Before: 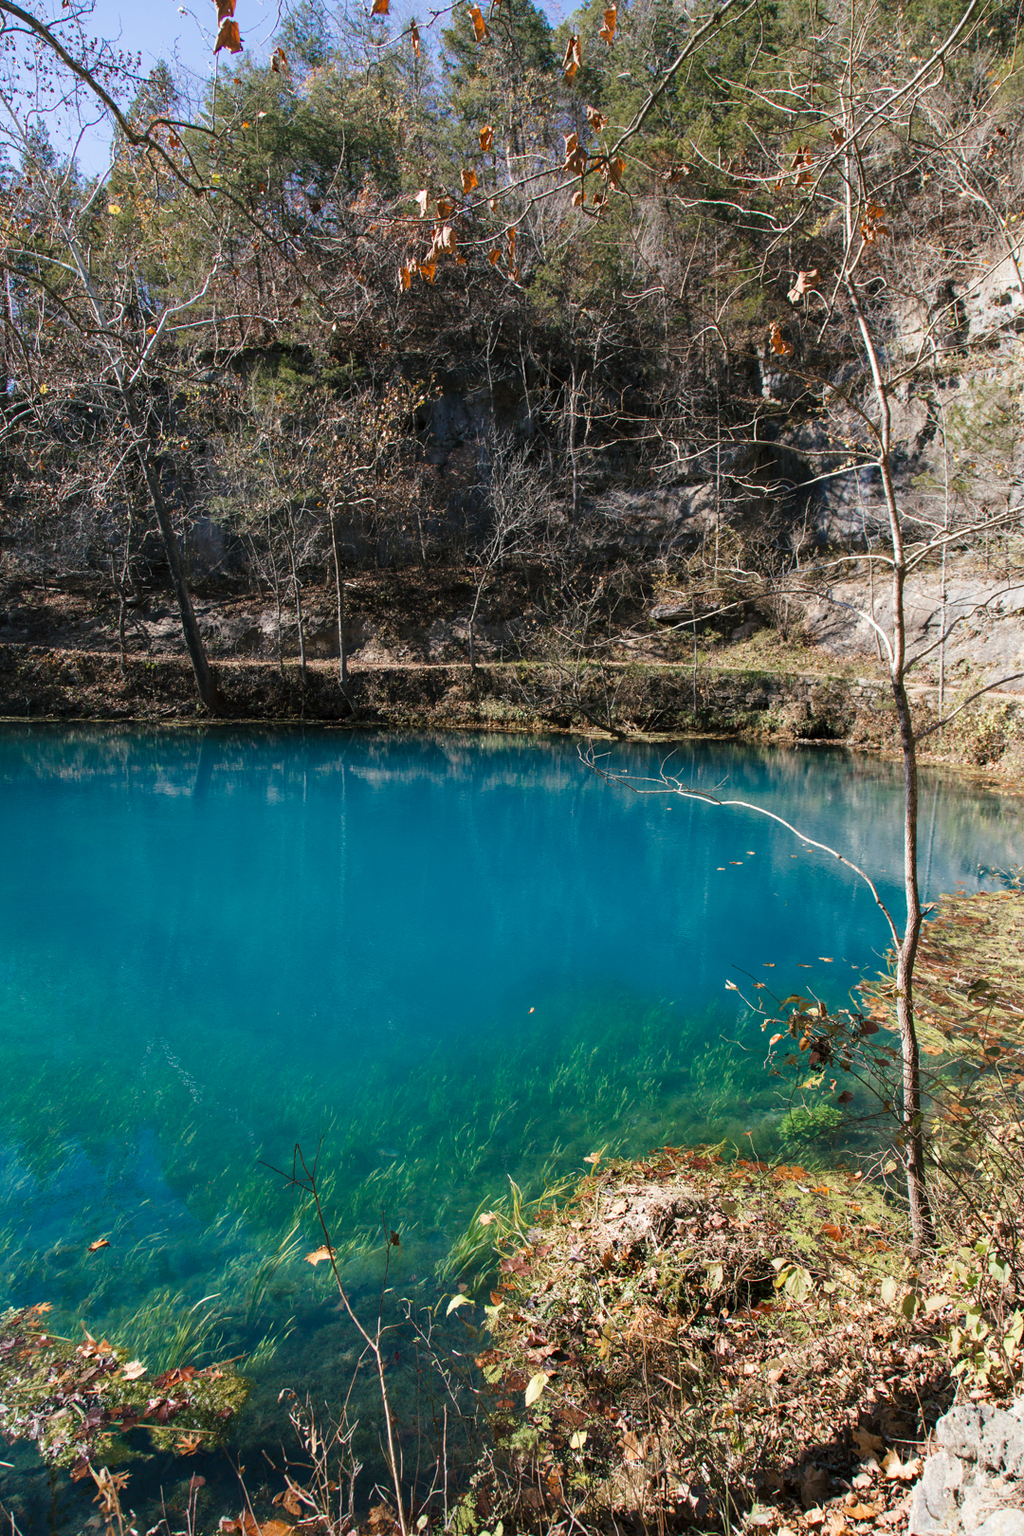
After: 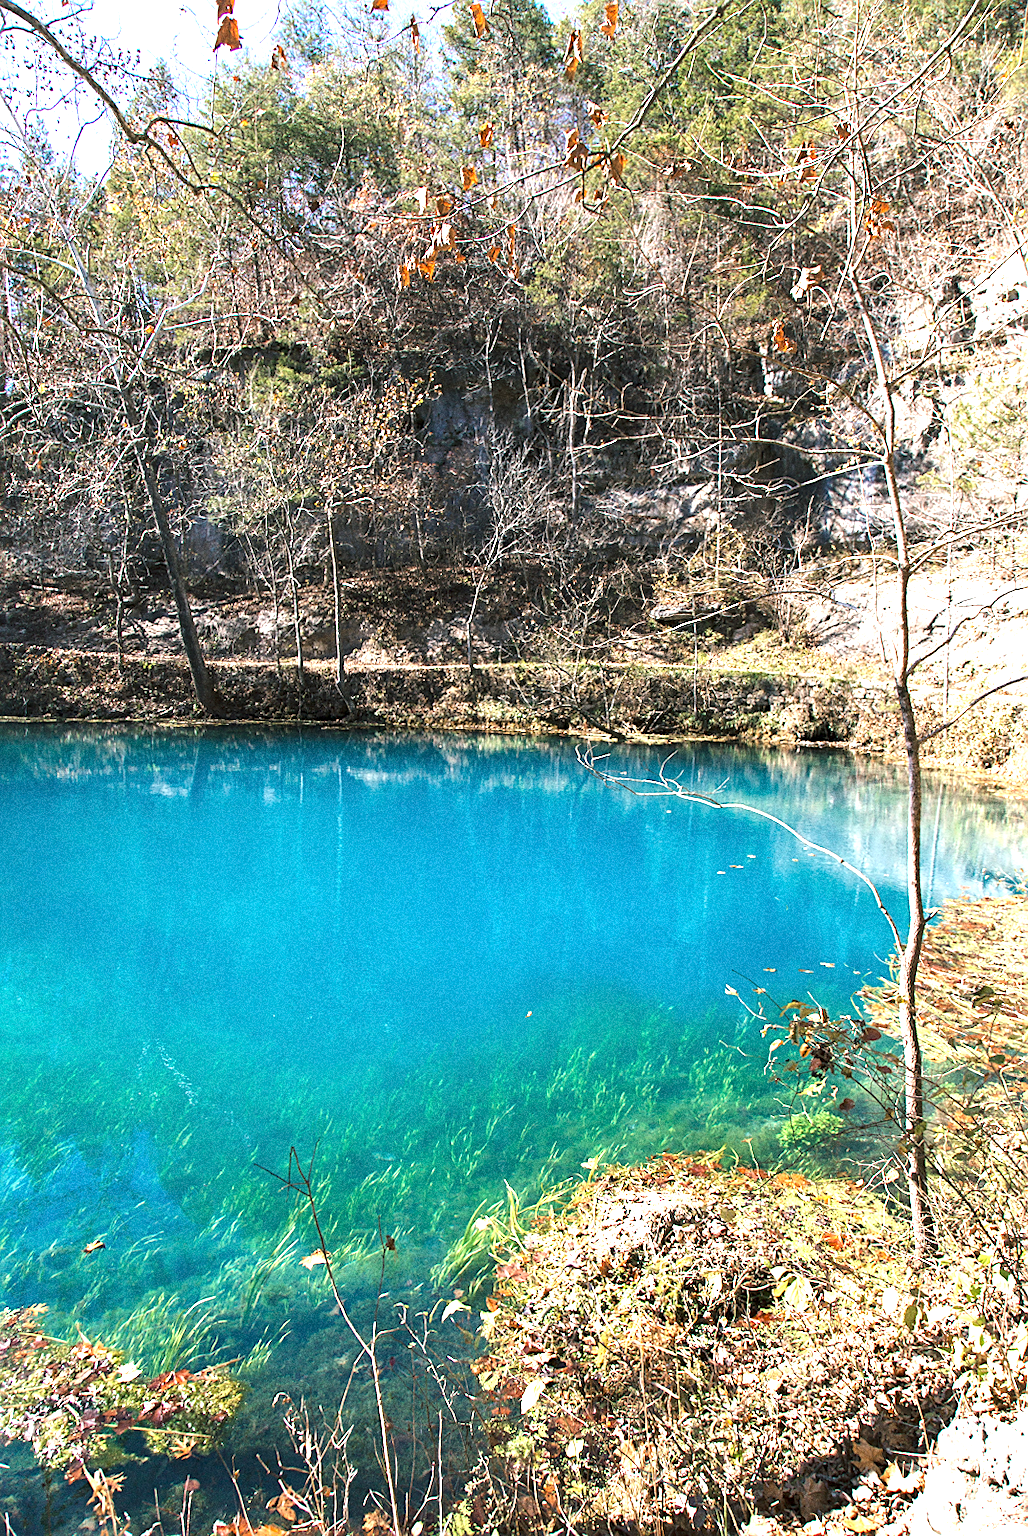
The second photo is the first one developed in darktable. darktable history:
sharpen: on, module defaults
rotate and perspective: rotation 0.192°, lens shift (horizontal) -0.015, crop left 0.005, crop right 0.996, crop top 0.006, crop bottom 0.99
exposure: black level correction 0, exposure 1.5 EV, compensate exposure bias true, compensate highlight preservation false
grain: coarseness 0.09 ISO, strength 40%
